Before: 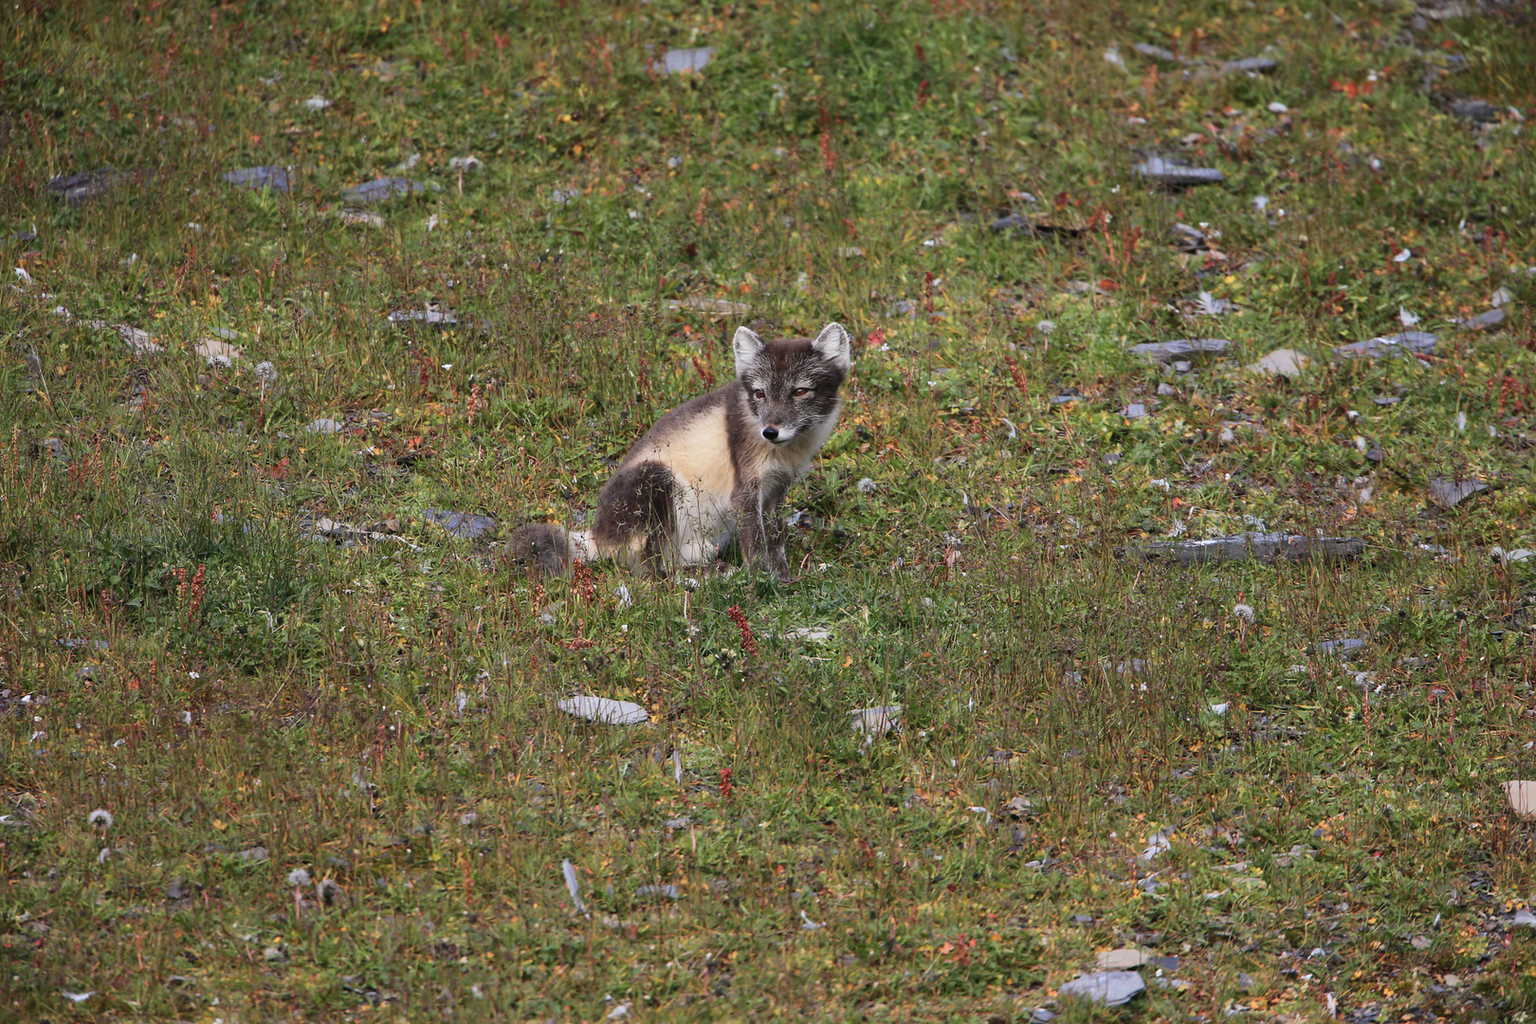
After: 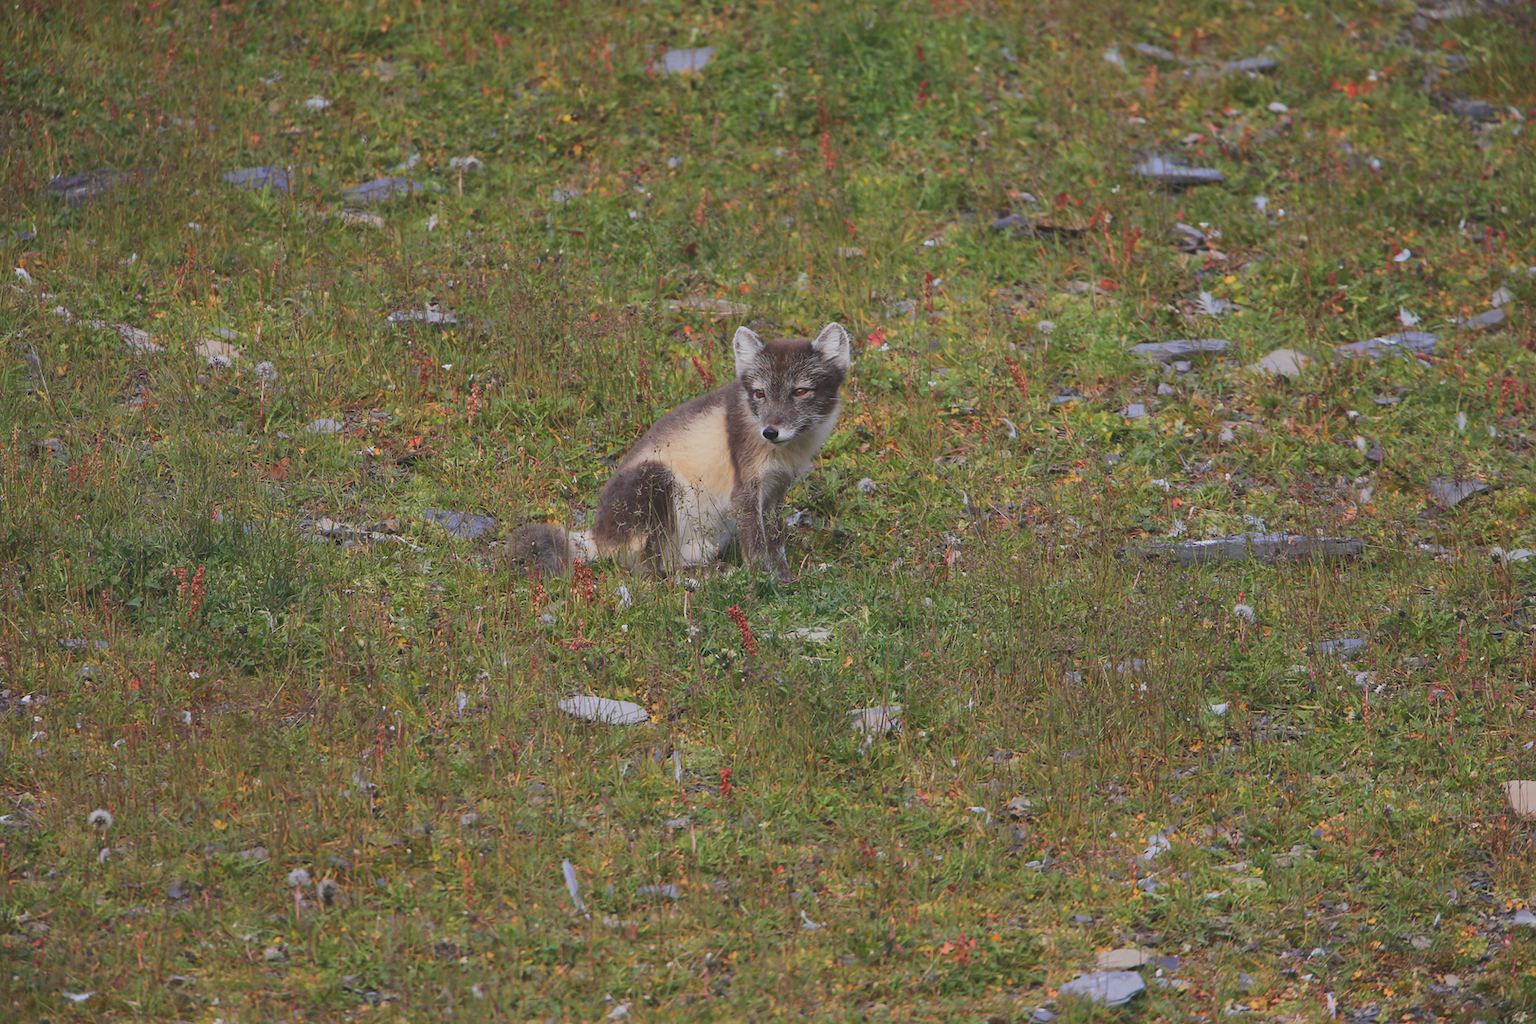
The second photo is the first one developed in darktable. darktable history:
contrast brightness saturation: contrast -0.271
